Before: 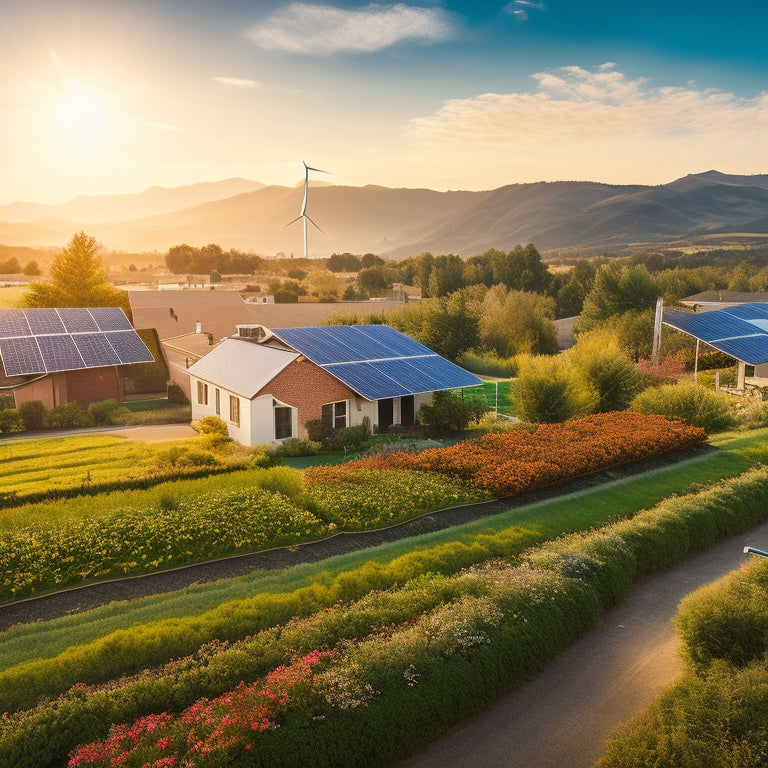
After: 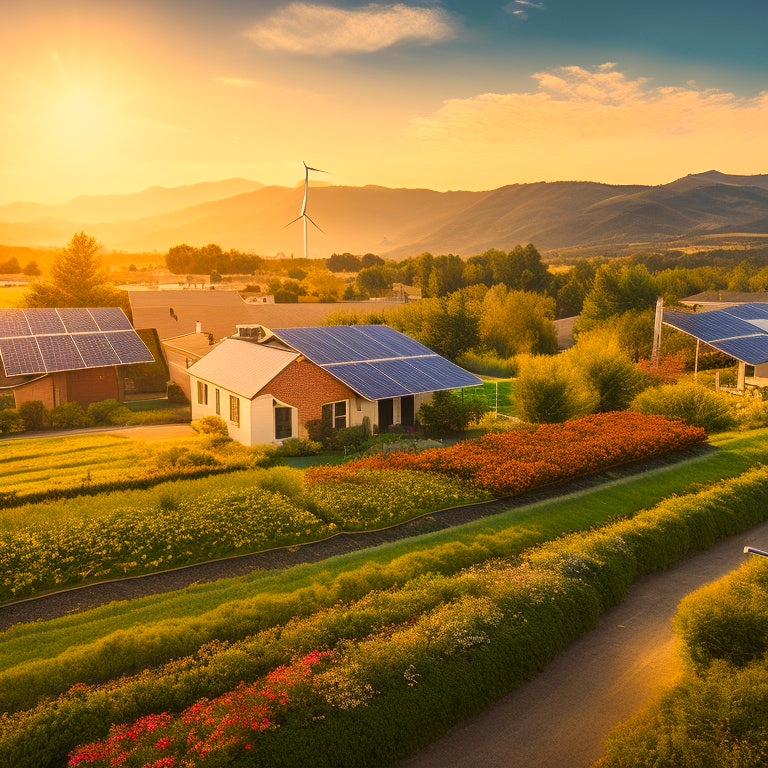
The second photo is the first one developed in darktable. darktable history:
color correction: highlights a* 15, highlights b* 31.55
color zones: curves: ch1 [(0, 0.525) (0.143, 0.556) (0.286, 0.52) (0.429, 0.5) (0.571, 0.5) (0.714, 0.5) (0.857, 0.503) (1, 0.525)]
